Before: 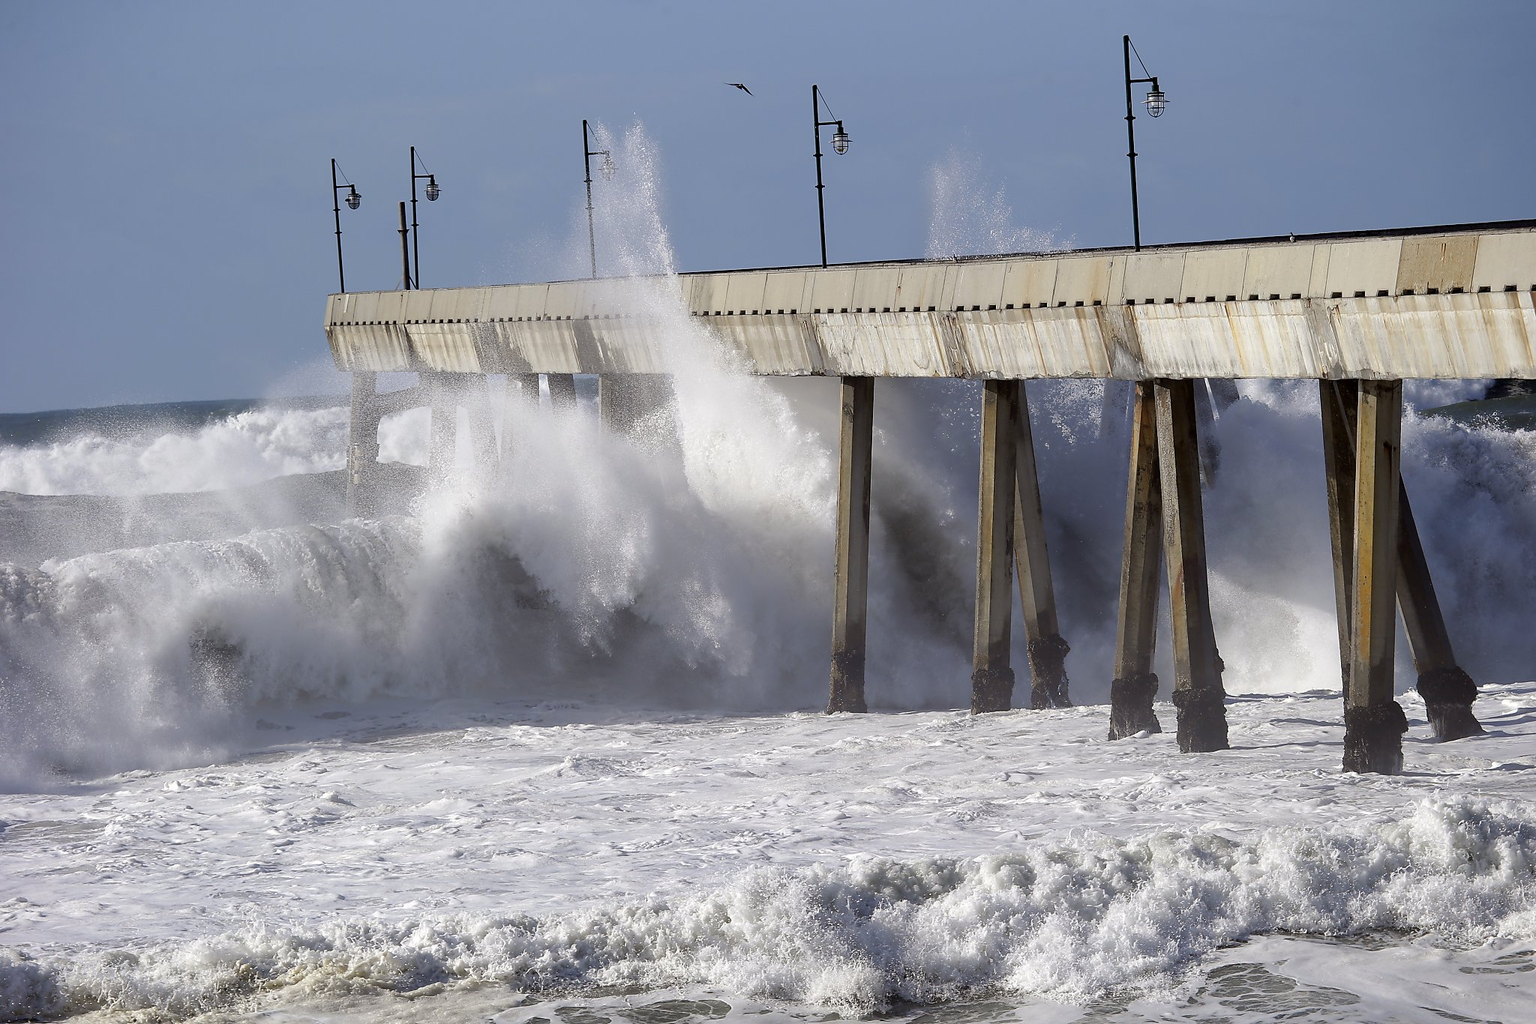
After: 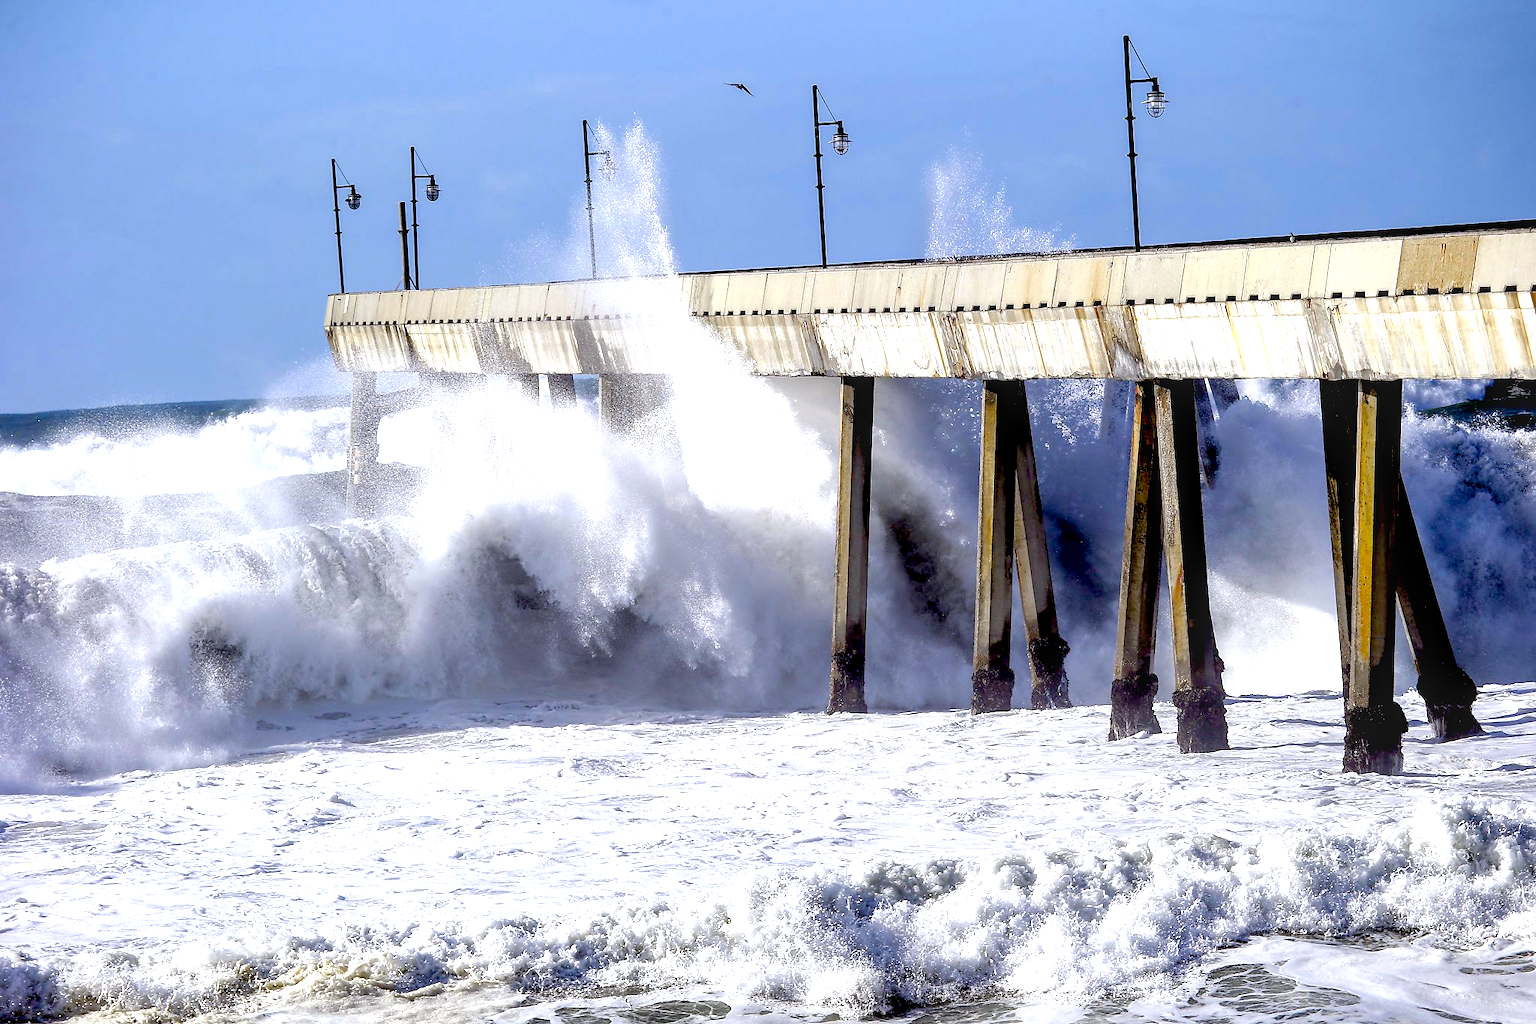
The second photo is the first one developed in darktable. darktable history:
exposure: black level correction 0.035, exposure 0.9 EV, compensate highlight preservation false
color balance rgb: perceptual saturation grading › global saturation 30%, global vibrance 10%
white balance: red 0.983, blue 1.036
local contrast: detail 130%
